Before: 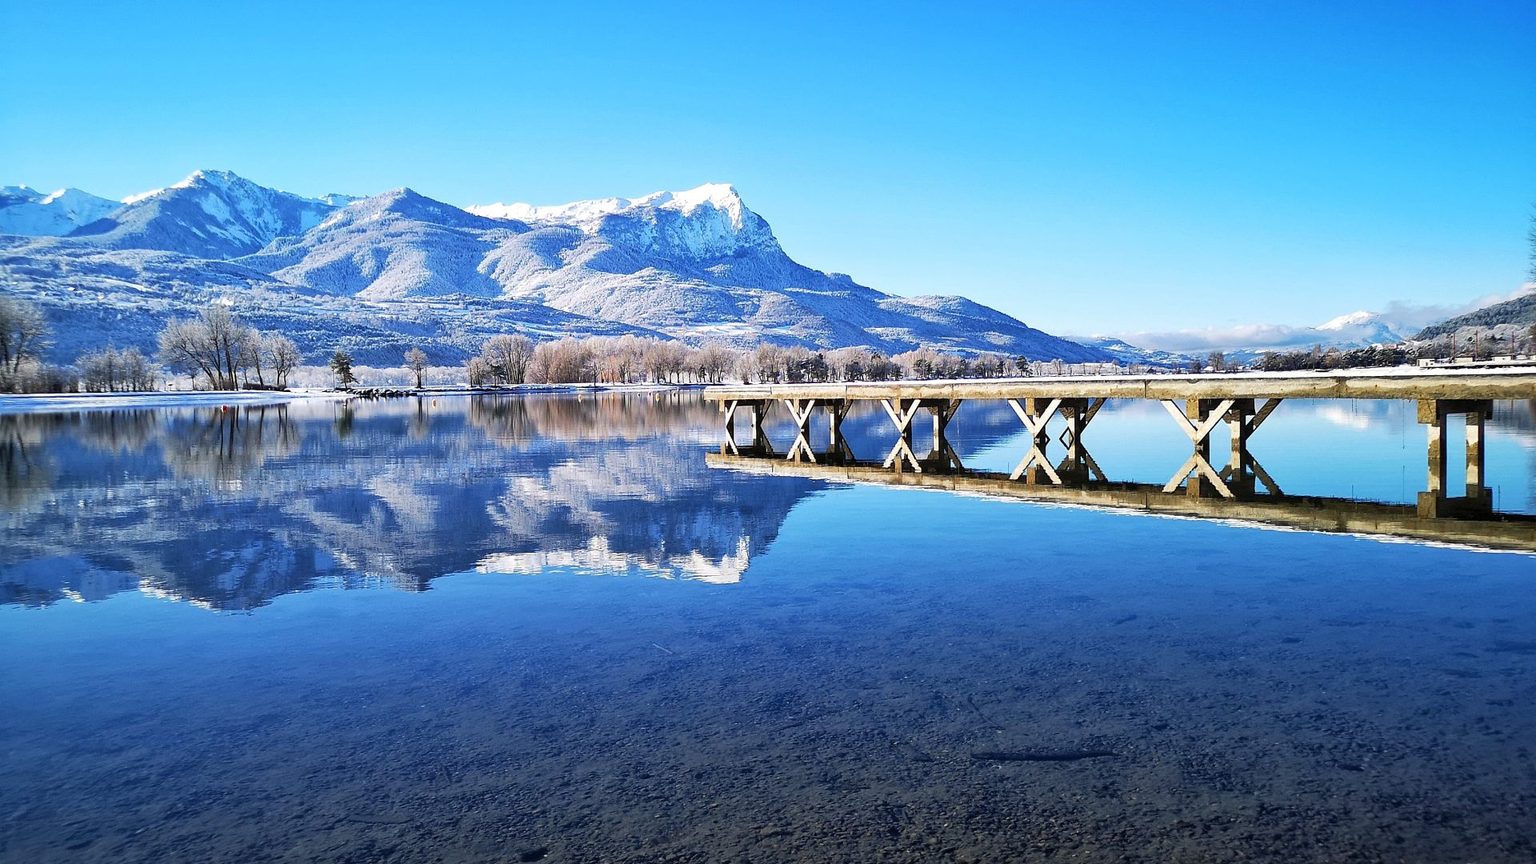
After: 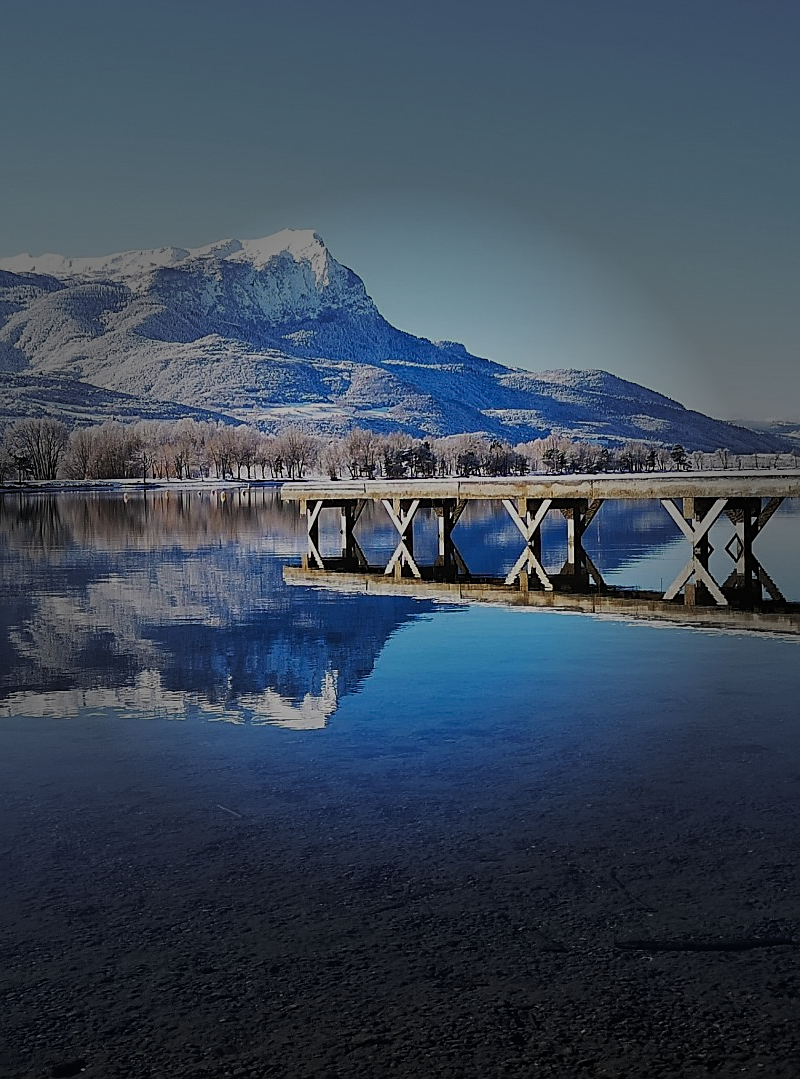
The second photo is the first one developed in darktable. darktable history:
sharpen: on, module defaults
exposure: exposure -1.468 EV, compensate highlight preservation false
crop: left 31.229%, right 27.105%
tone curve: curves: ch0 [(0, 0) (0.003, 0.019) (0.011, 0.022) (0.025, 0.03) (0.044, 0.049) (0.069, 0.08) (0.1, 0.111) (0.136, 0.144) (0.177, 0.189) (0.224, 0.23) (0.277, 0.285) (0.335, 0.356) (0.399, 0.428) (0.468, 0.511) (0.543, 0.597) (0.623, 0.682) (0.709, 0.773) (0.801, 0.865) (0.898, 0.945) (1, 1)], preserve colors none
vignetting: fall-off start 31.28%, fall-off radius 34.64%, brightness -0.575
